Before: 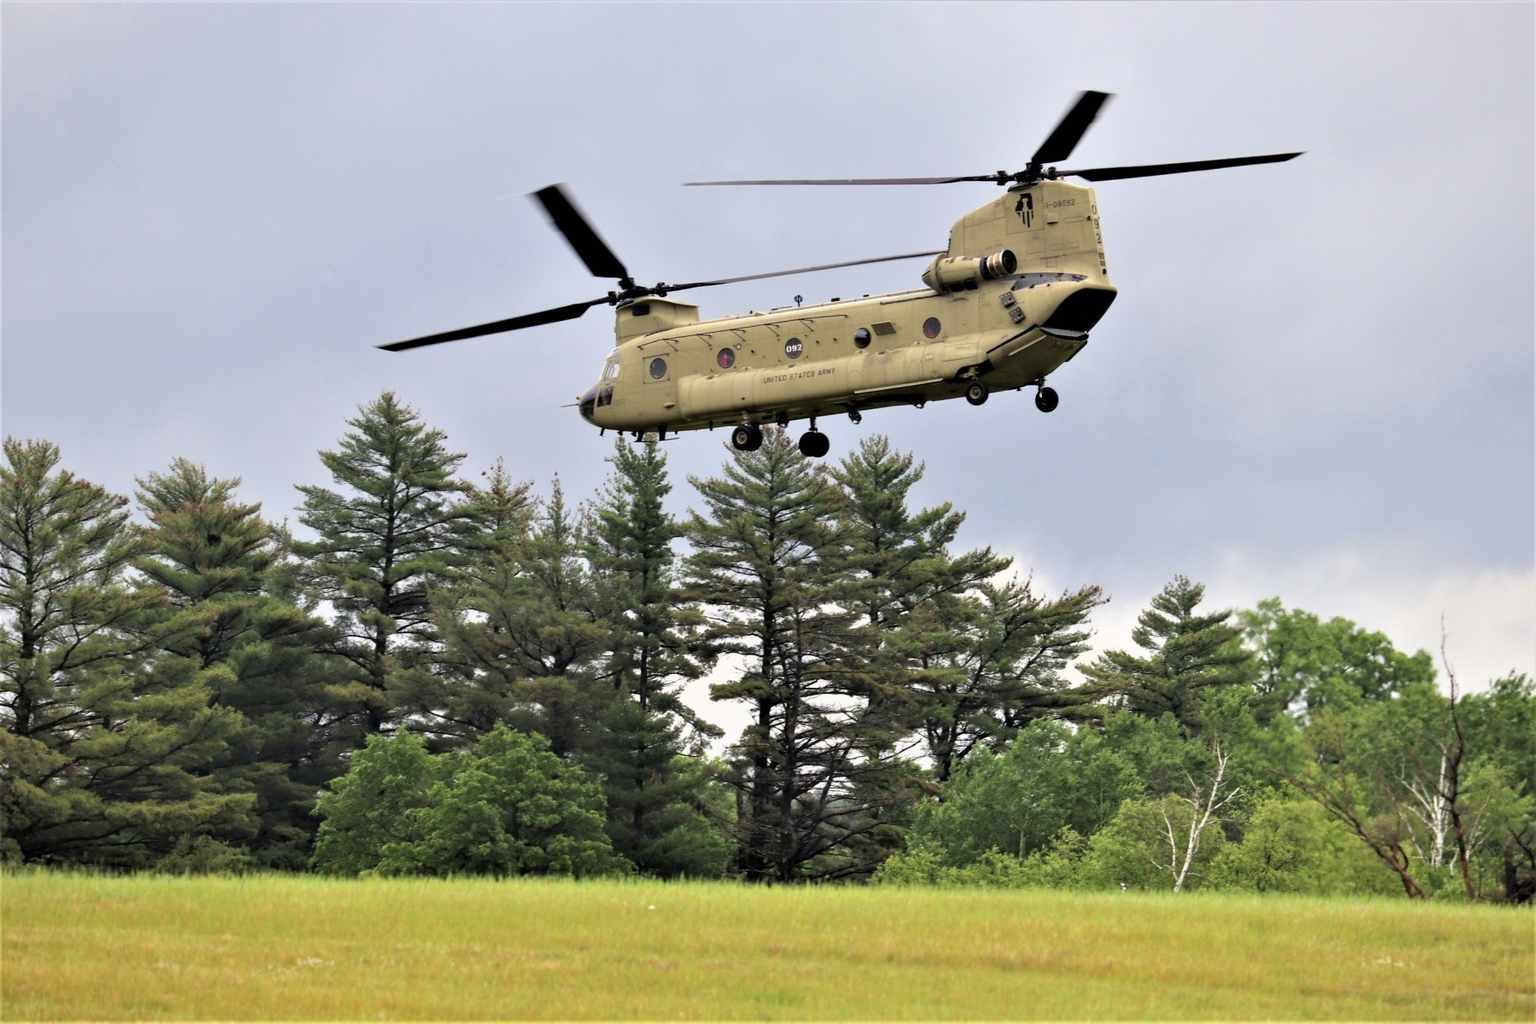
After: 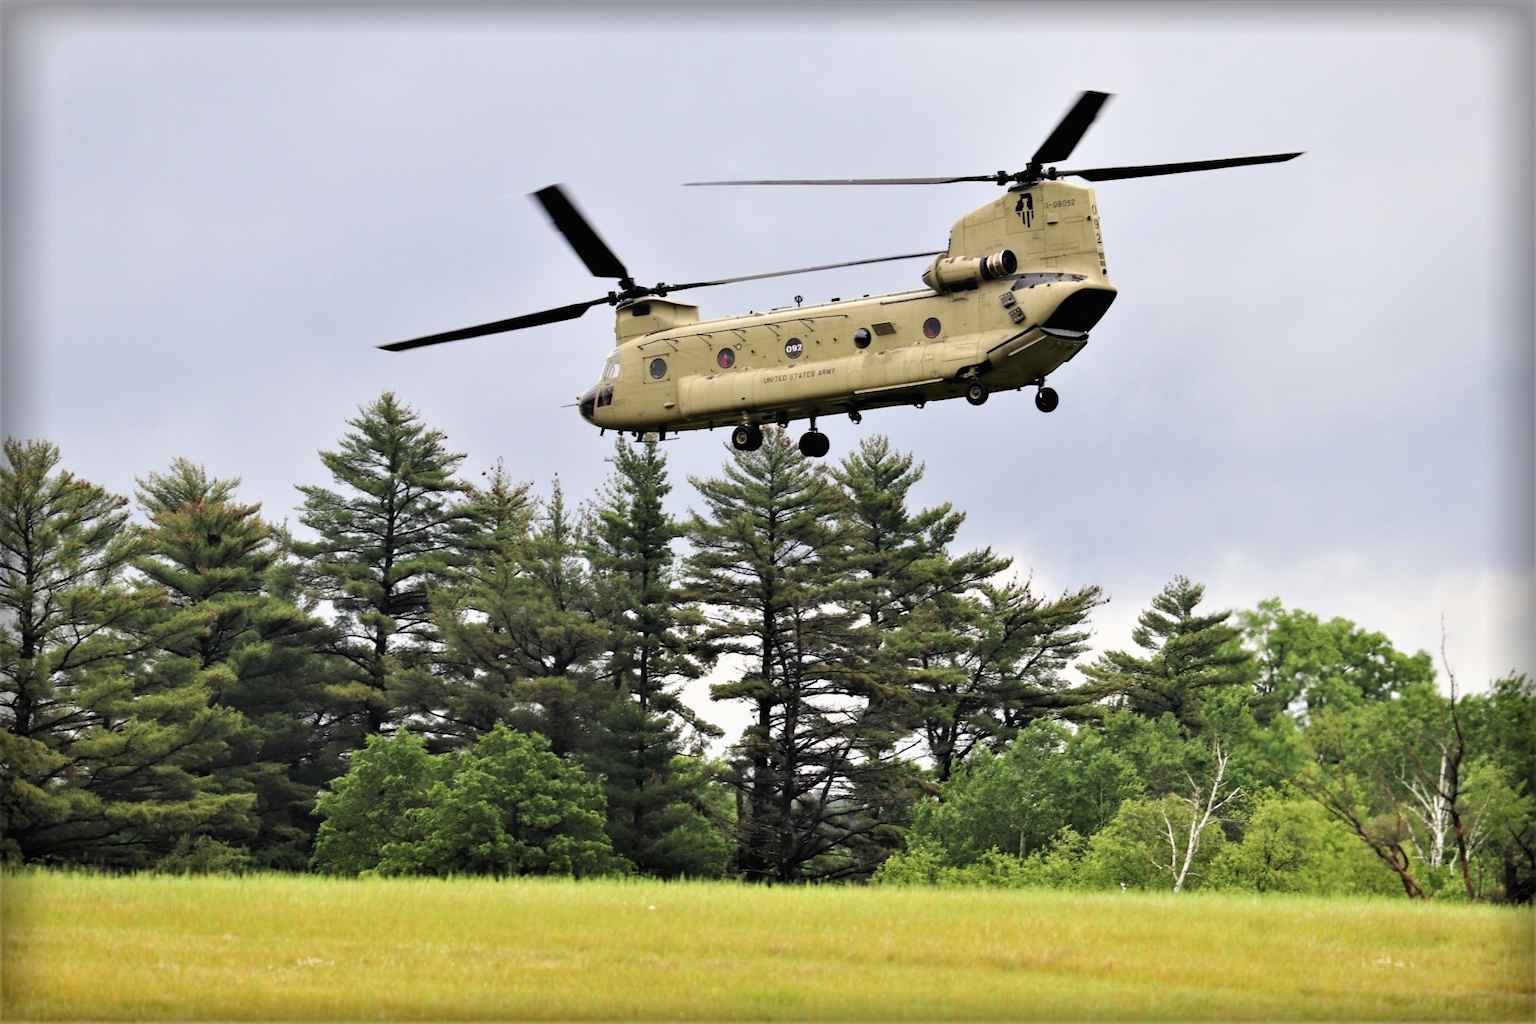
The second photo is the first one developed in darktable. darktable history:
vignetting: fall-off start 93.21%, fall-off radius 6.3%, brightness -0.569, saturation -0.003, automatic ratio true, width/height ratio 1.332, shape 0.05
tone curve: curves: ch0 [(0, 0.01) (0.037, 0.032) (0.131, 0.108) (0.275, 0.258) (0.483, 0.512) (0.61, 0.661) (0.696, 0.742) (0.792, 0.834) (0.911, 0.936) (0.997, 0.995)]; ch1 [(0, 0) (0.308, 0.29) (0.425, 0.411) (0.503, 0.502) (0.551, 0.563) (0.683, 0.706) (0.746, 0.77) (1, 1)]; ch2 [(0, 0) (0.246, 0.233) (0.36, 0.352) (0.415, 0.415) (0.485, 0.487) (0.502, 0.502) (0.525, 0.523) (0.545, 0.552) (0.587, 0.6) (0.636, 0.652) (0.711, 0.729) (0.845, 0.855) (0.998, 0.977)], preserve colors none
